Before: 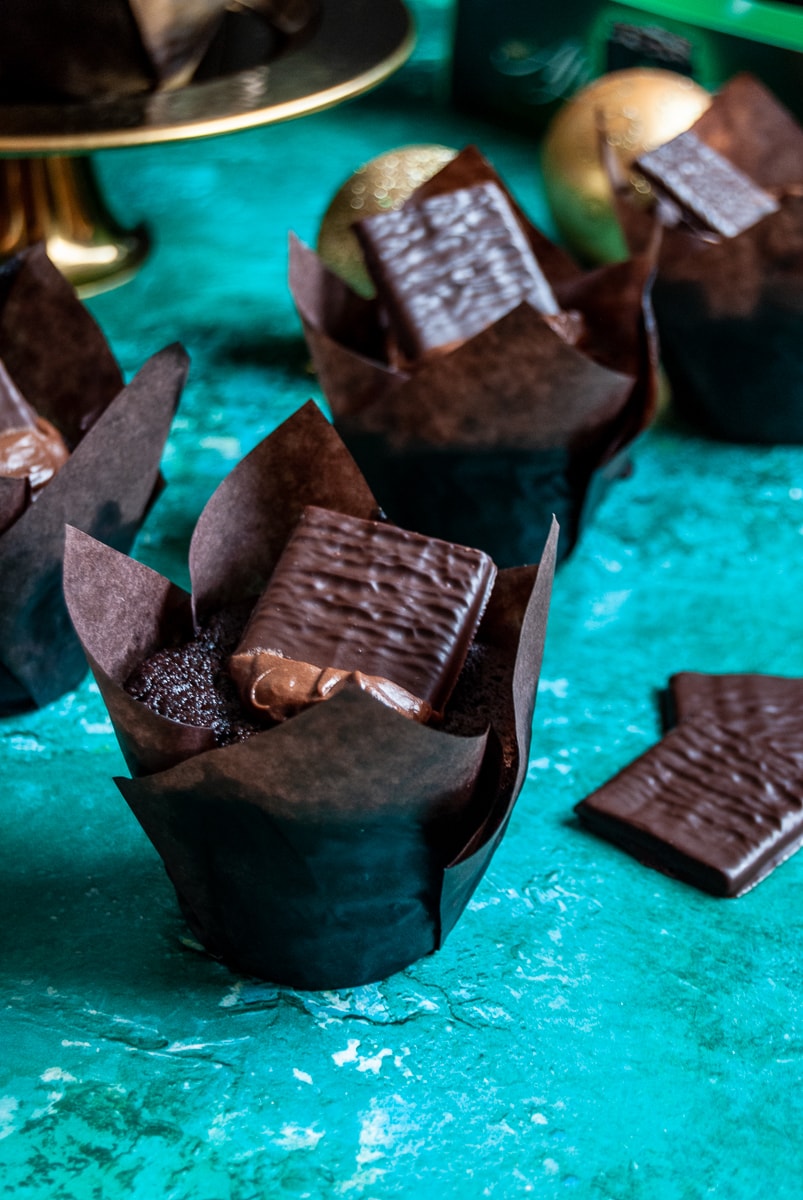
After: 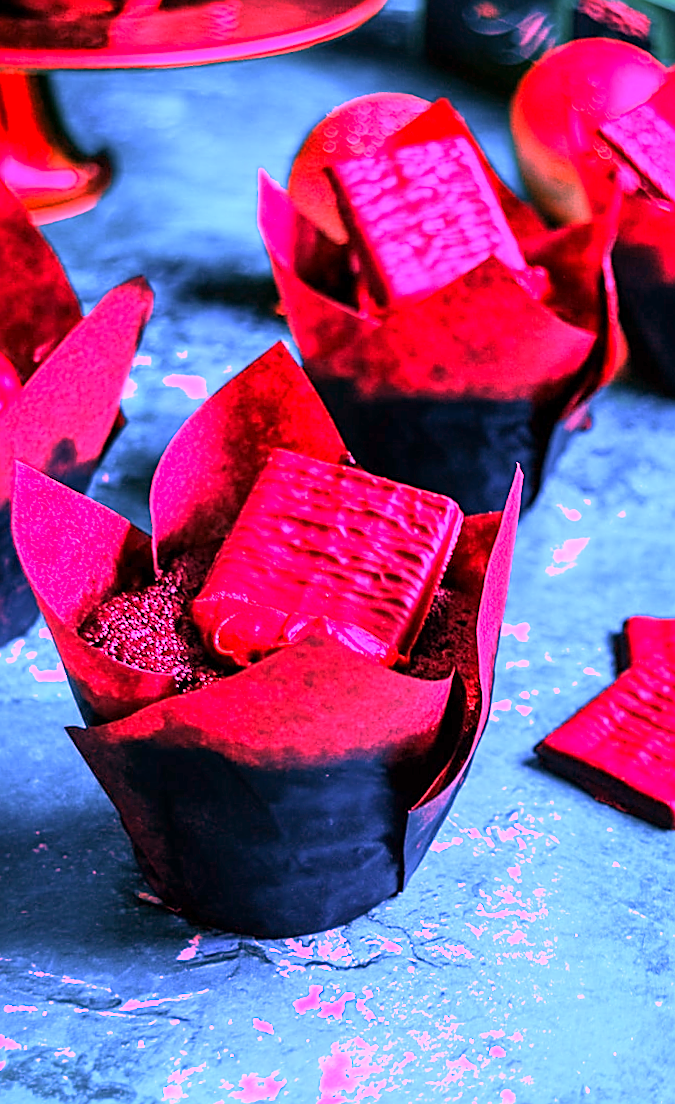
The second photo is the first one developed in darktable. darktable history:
crop: left 7.598%, right 7.873%
white balance: red 4.26, blue 1.802
sharpen: on, module defaults
color correction: highlights a* 11.96, highlights b* 11.58
rotate and perspective: rotation 0.679°, lens shift (horizontal) 0.136, crop left 0.009, crop right 0.991, crop top 0.078, crop bottom 0.95
base curve: curves: ch0 [(0, 0) (0.666, 0.806) (1, 1)]
